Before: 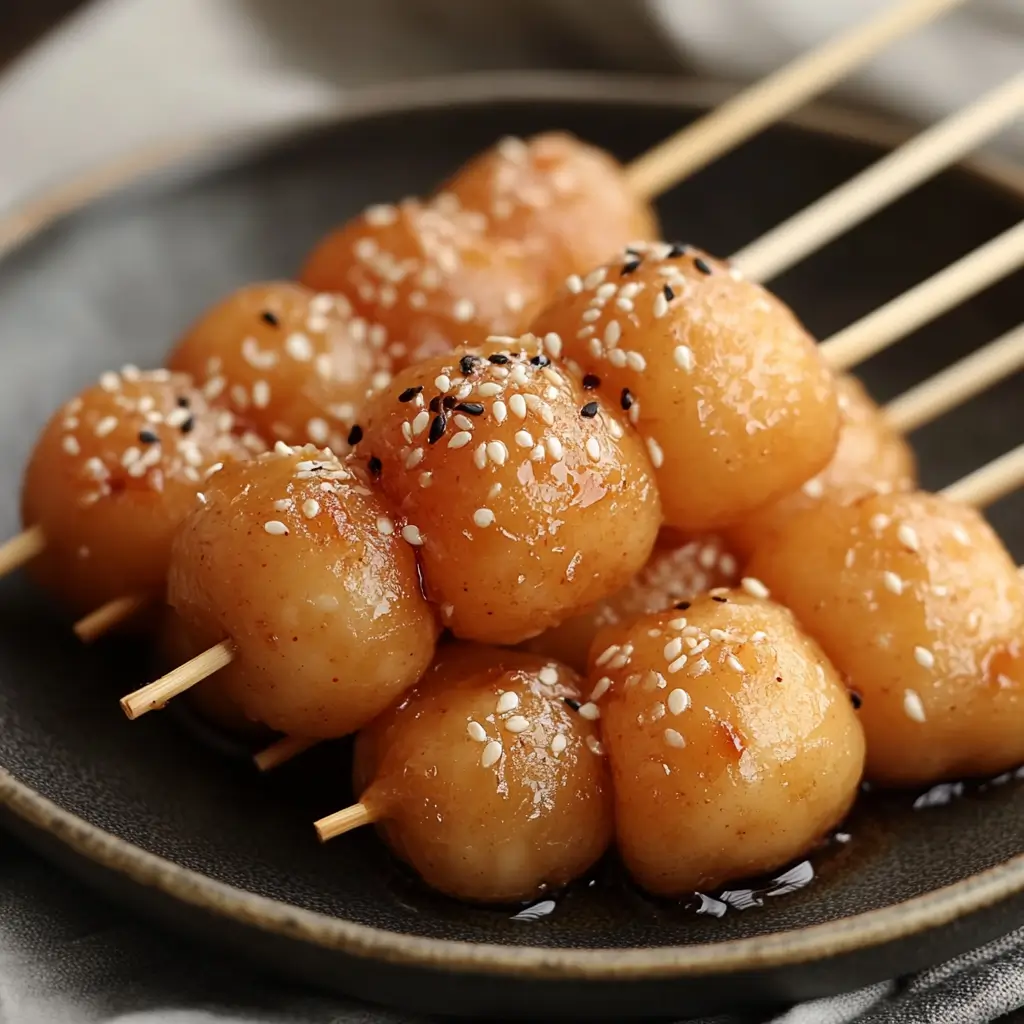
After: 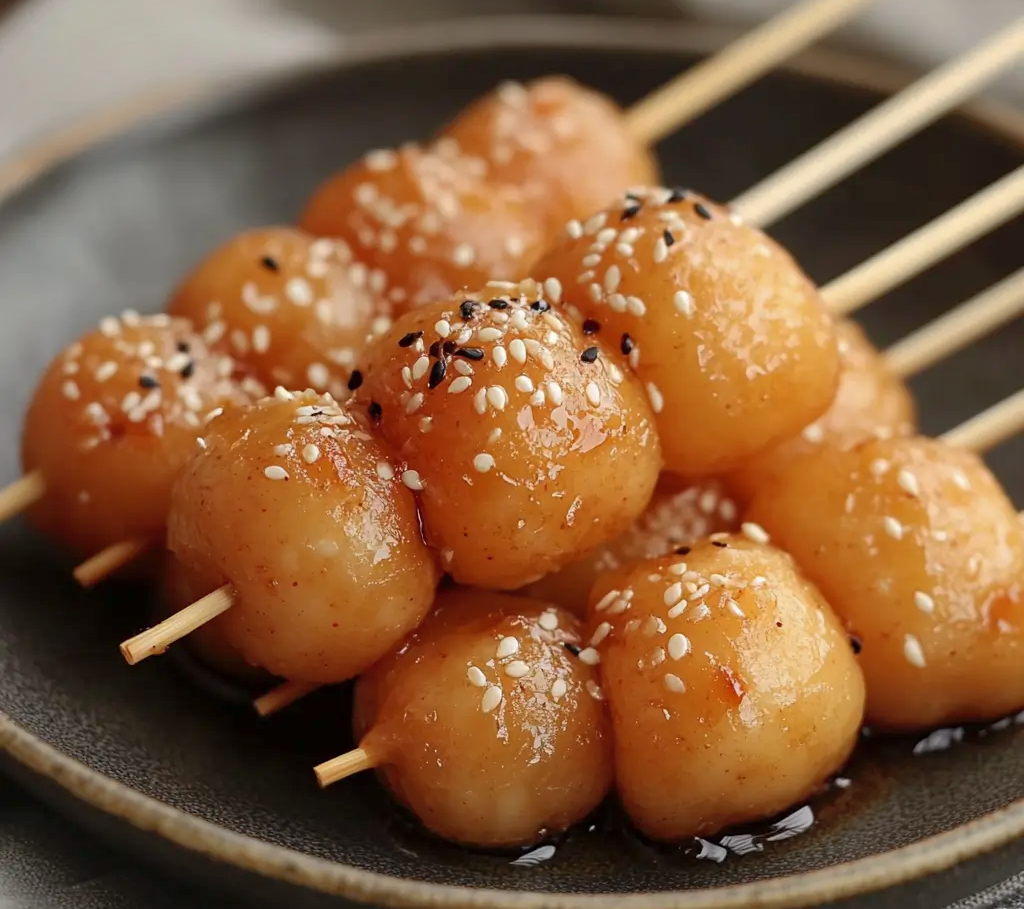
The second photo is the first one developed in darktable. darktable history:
crop and rotate: top 5.446%, bottom 5.743%
shadows and highlights: on, module defaults
